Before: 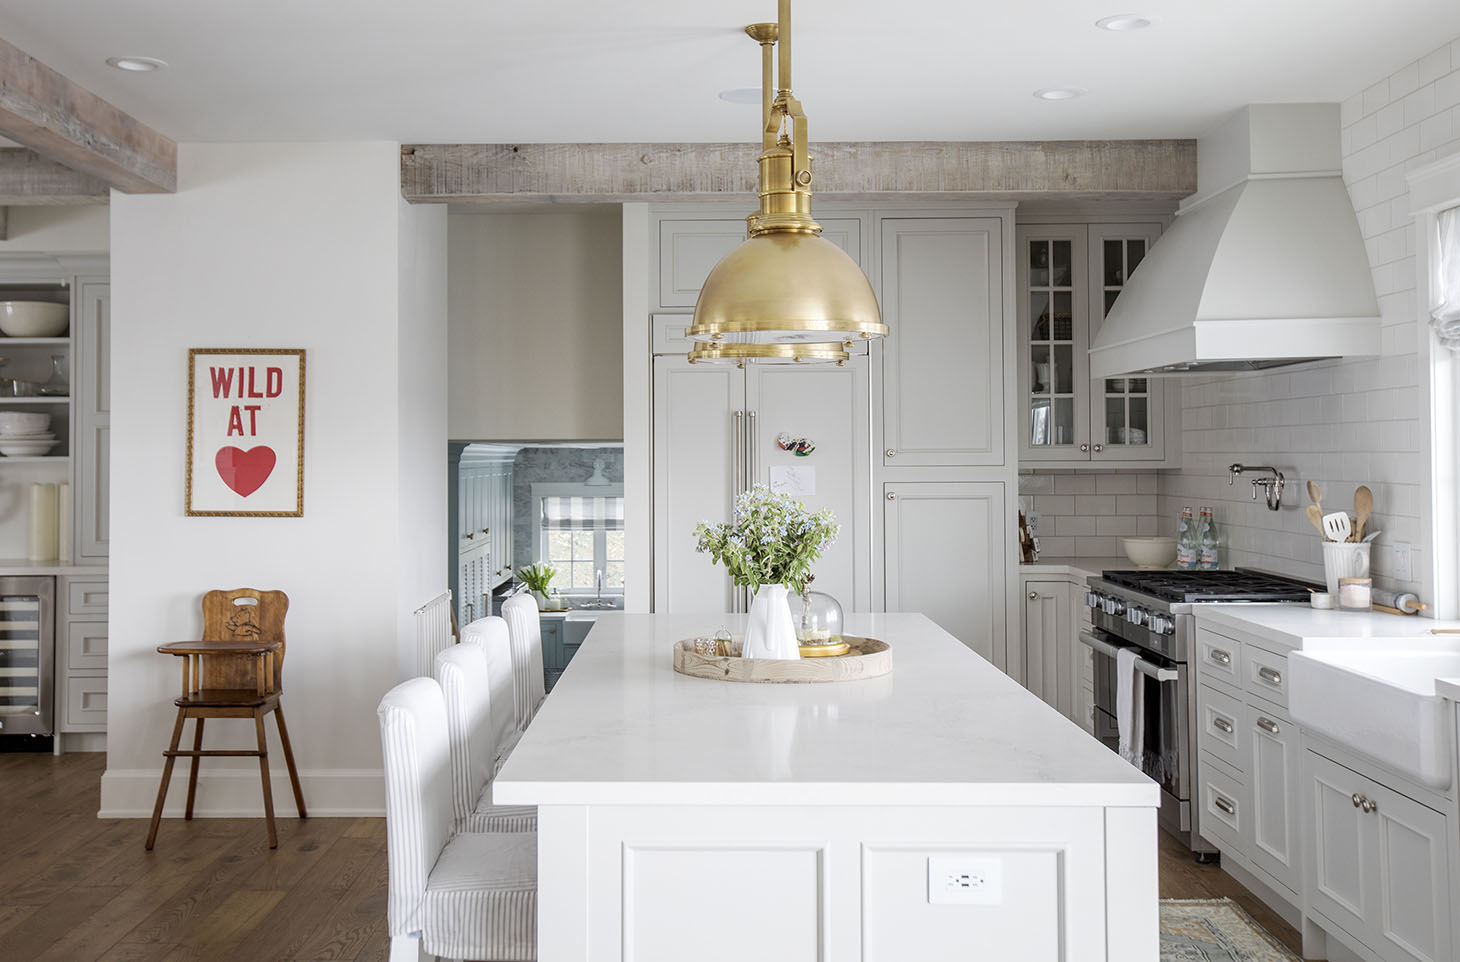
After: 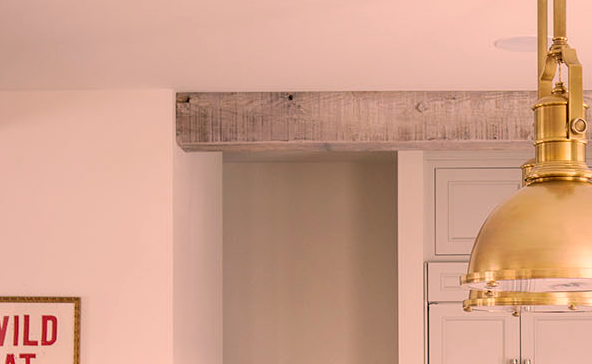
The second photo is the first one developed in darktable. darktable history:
color correction: highlights a* 21.16, highlights b* 19.61
crop: left 15.452%, top 5.459%, right 43.956%, bottom 56.62%
